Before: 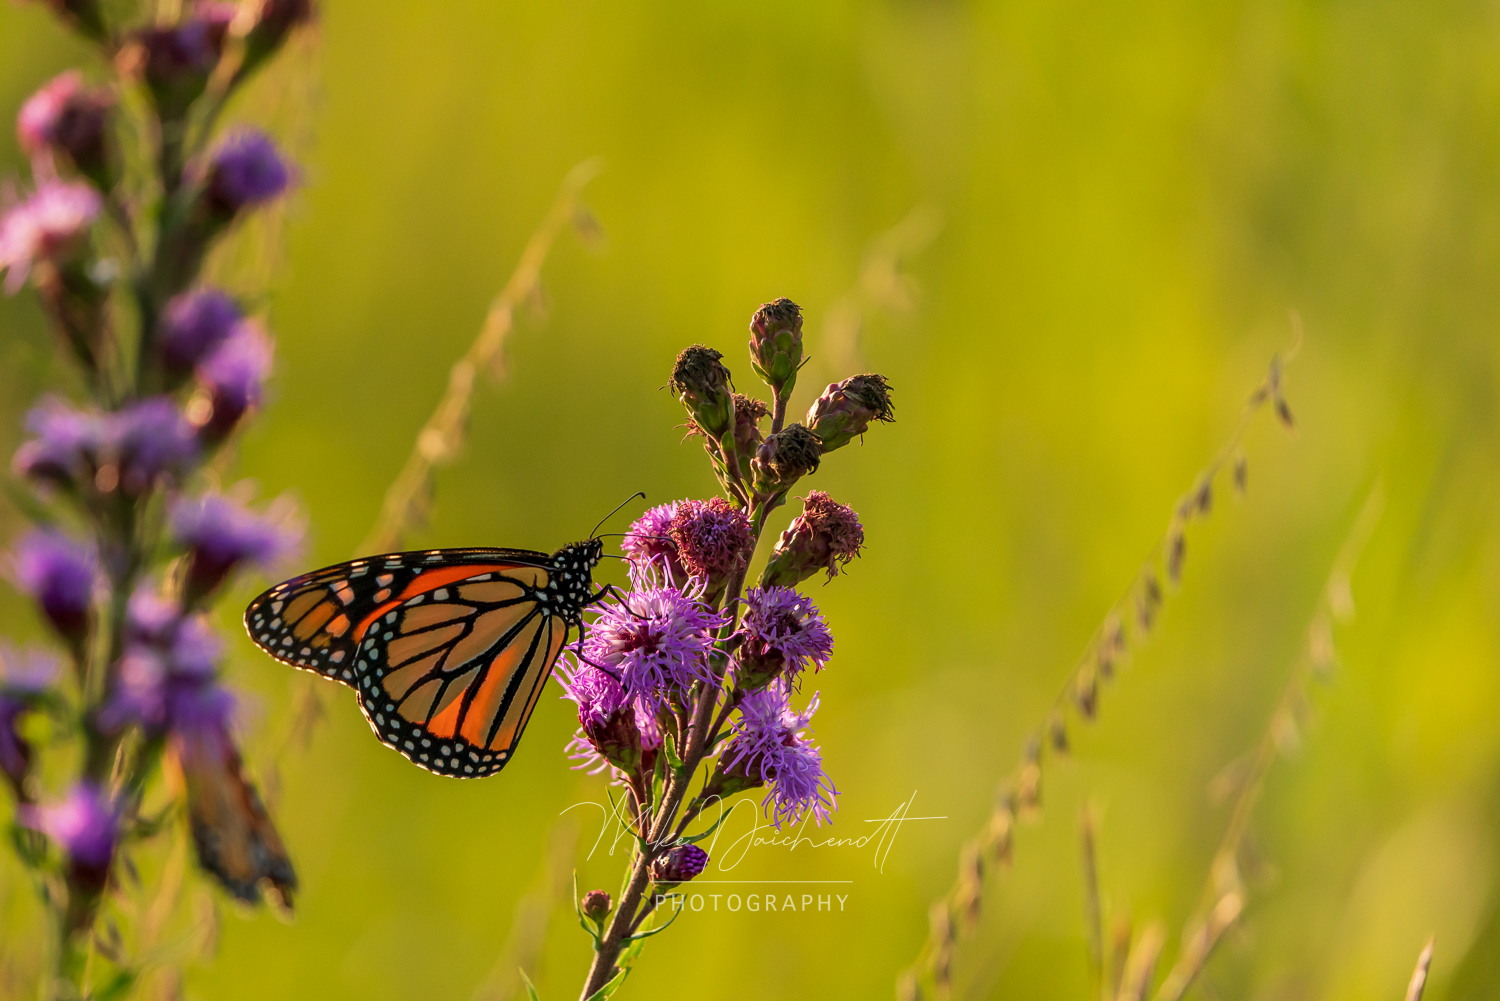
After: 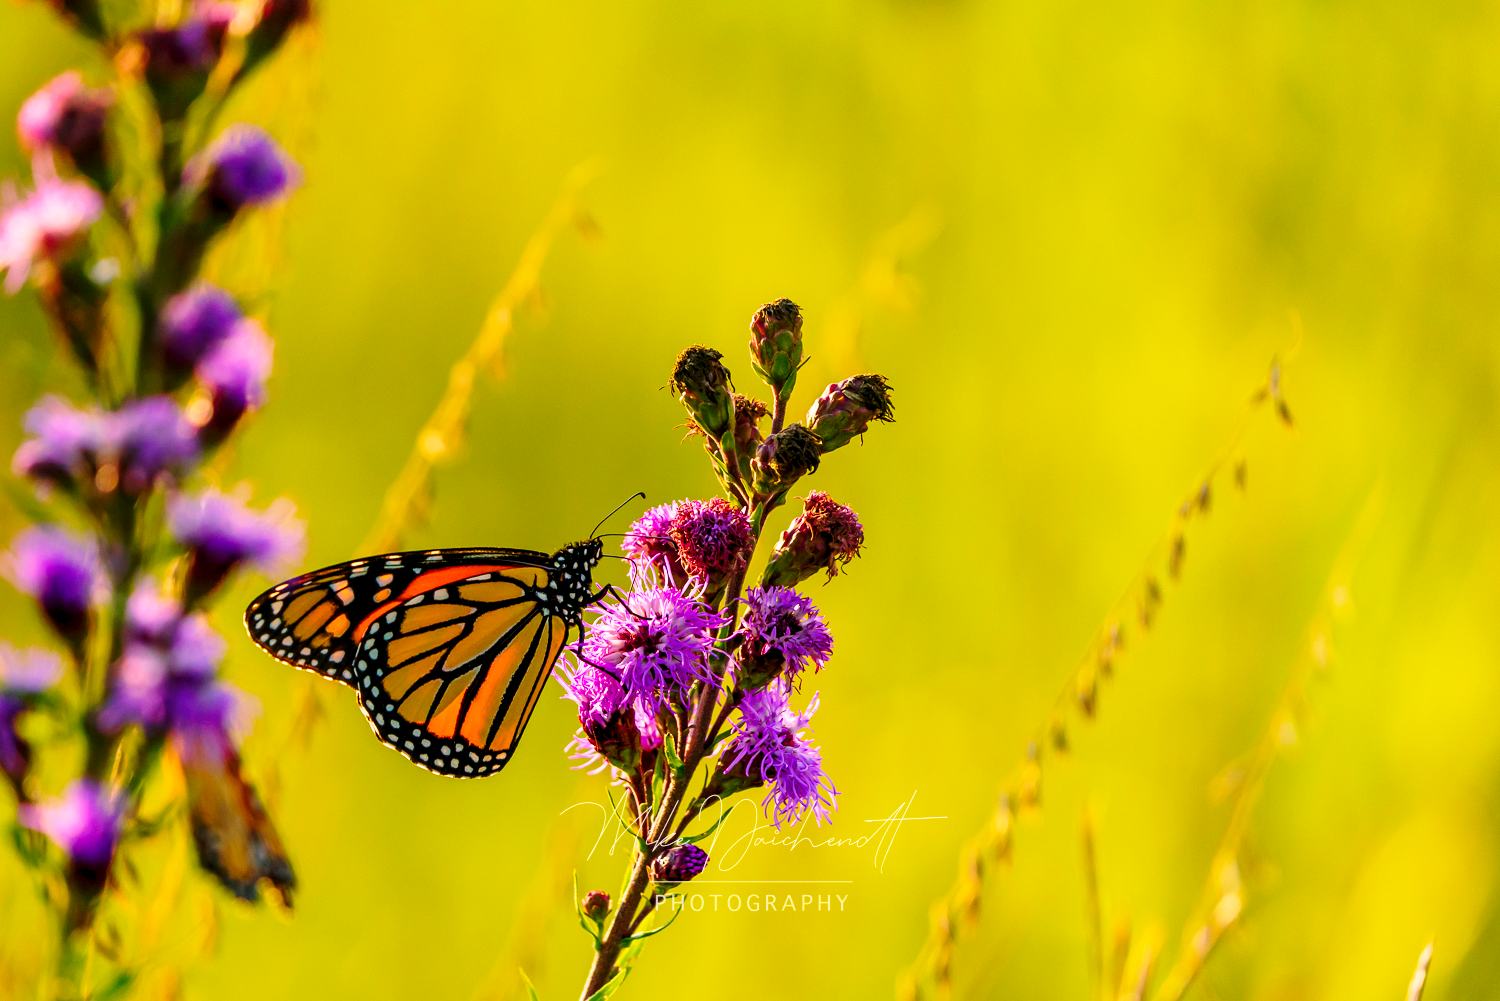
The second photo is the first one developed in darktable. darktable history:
base curve: curves: ch0 [(0, 0) (0.028, 0.03) (0.121, 0.232) (0.46, 0.748) (0.859, 0.968) (1, 1)], preserve colors none
color balance rgb: shadows lift › chroma 2%, shadows lift › hue 217.2°, power › chroma 0.25%, power › hue 60°, highlights gain › chroma 1.5%, highlights gain › hue 309.6°, global offset › luminance -0.5%, perceptual saturation grading › global saturation 15%, global vibrance 20%
